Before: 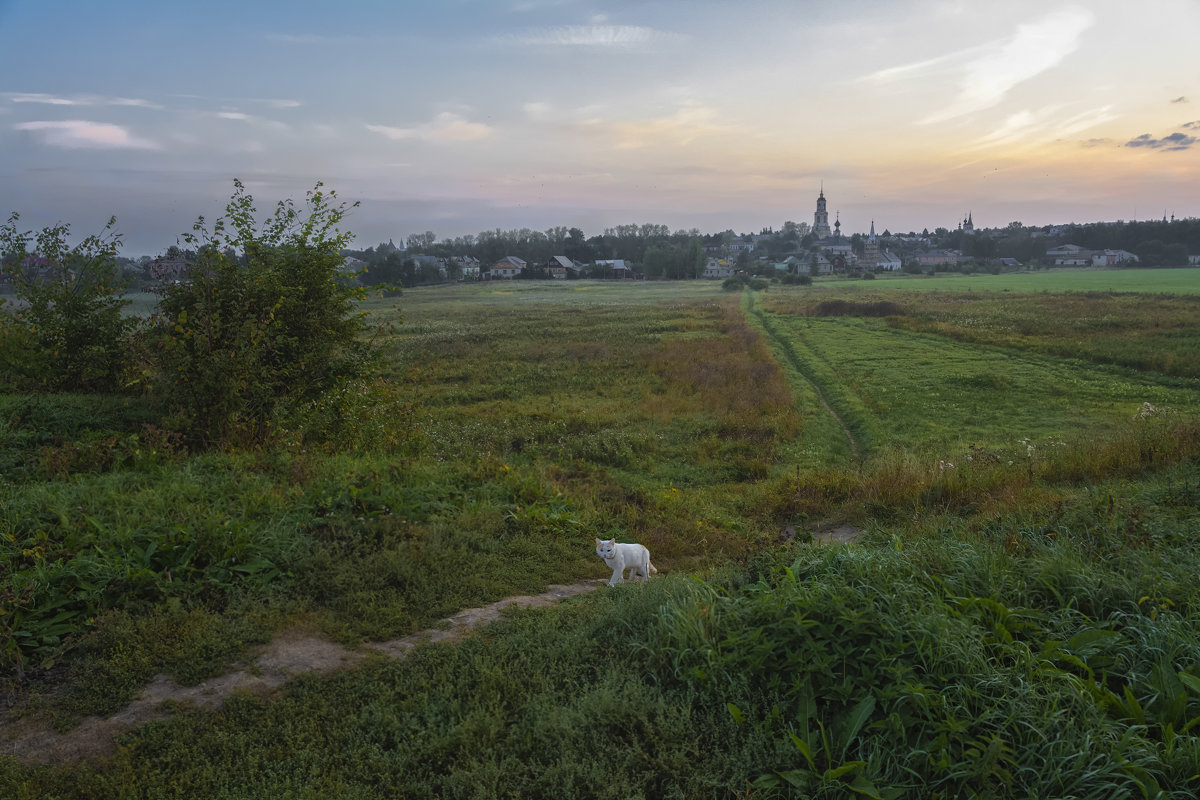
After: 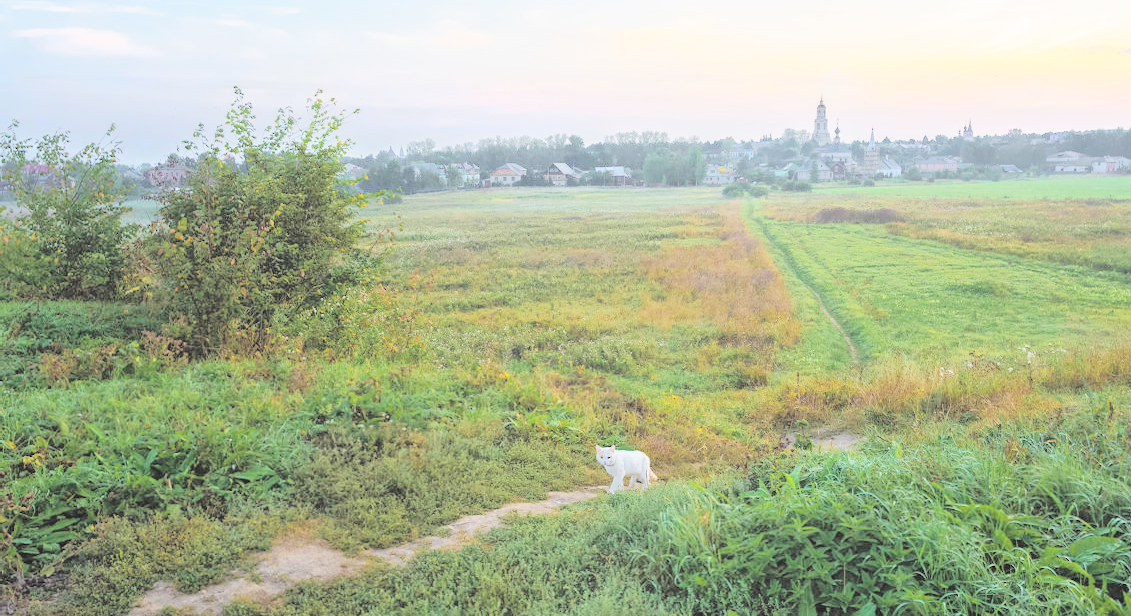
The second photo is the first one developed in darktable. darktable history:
crop and rotate: angle 0.03°, top 11.643%, right 5.651%, bottom 11.189%
contrast brightness saturation: brightness 1
tone curve: curves: ch0 [(0, 0) (0.003, 0.047) (0.011, 0.047) (0.025, 0.049) (0.044, 0.051) (0.069, 0.055) (0.1, 0.066) (0.136, 0.089) (0.177, 0.12) (0.224, 0.155) (0.277, 0.205) (0.335, 0.281) (0.399, 0.37) (0.468, 0.47) (0.543, 0.574) (0.623, 0.687) (0.709, 0.801) (0.801, 0.89) (0.898, 0.963) (1, 1)], preserve colors none
